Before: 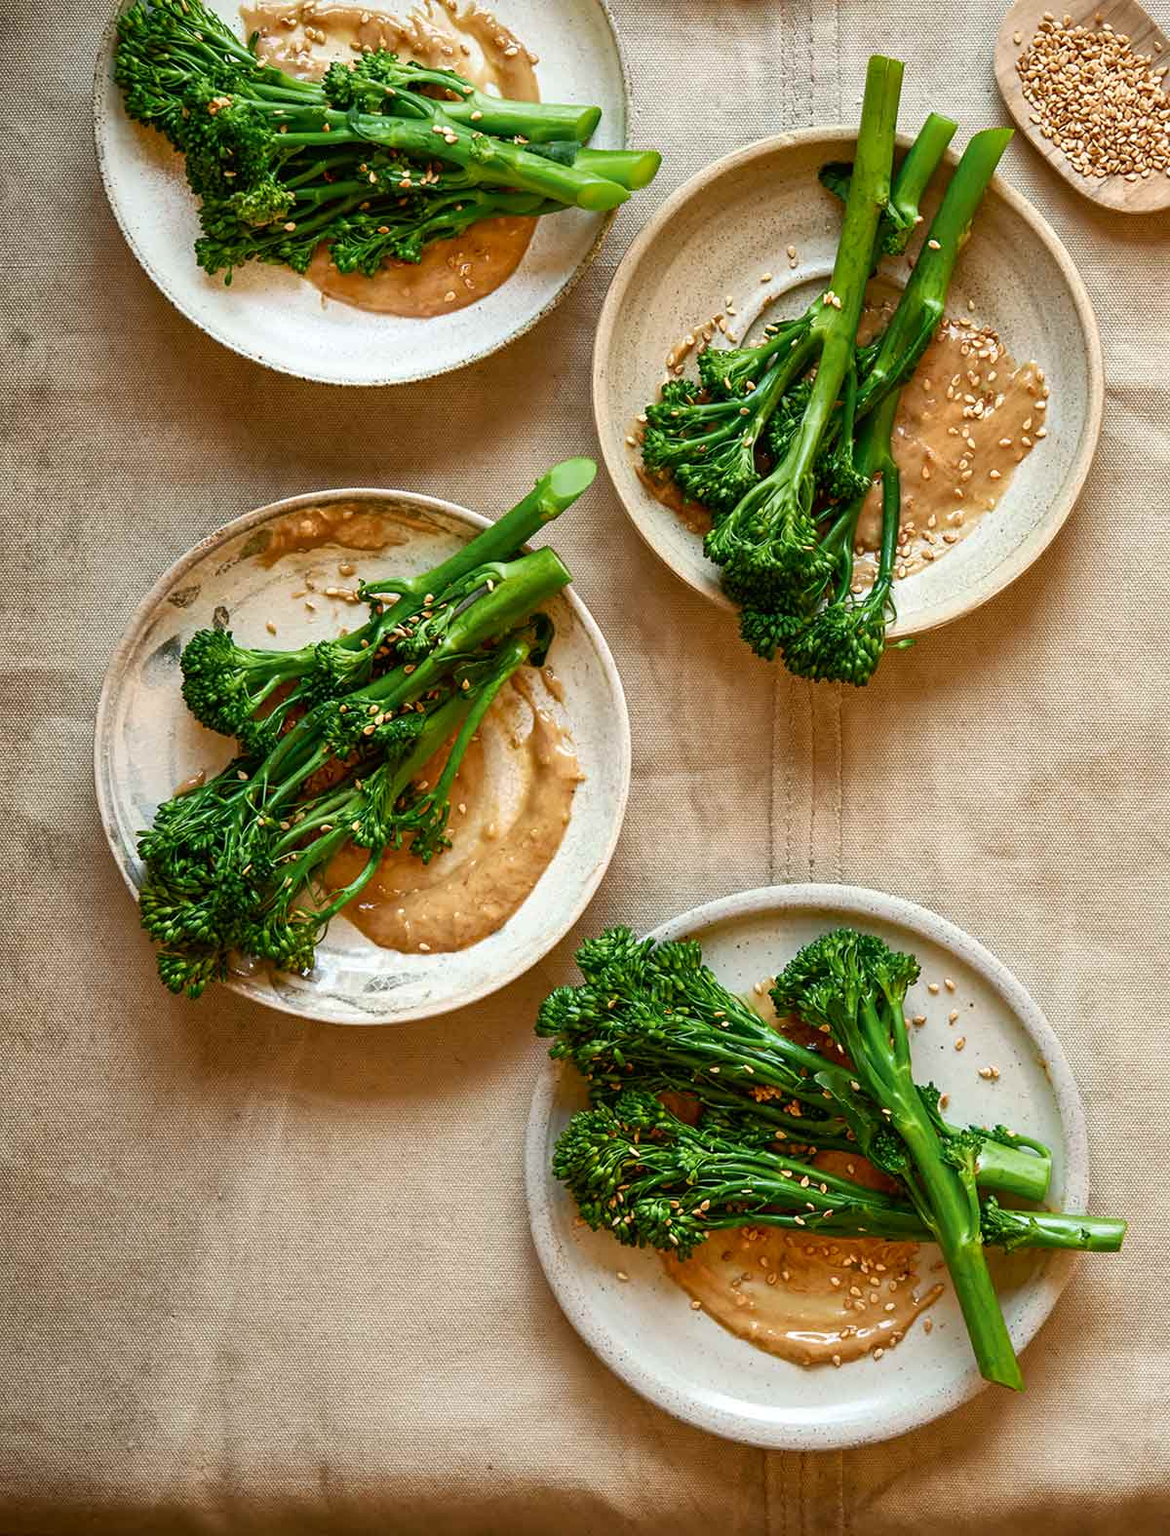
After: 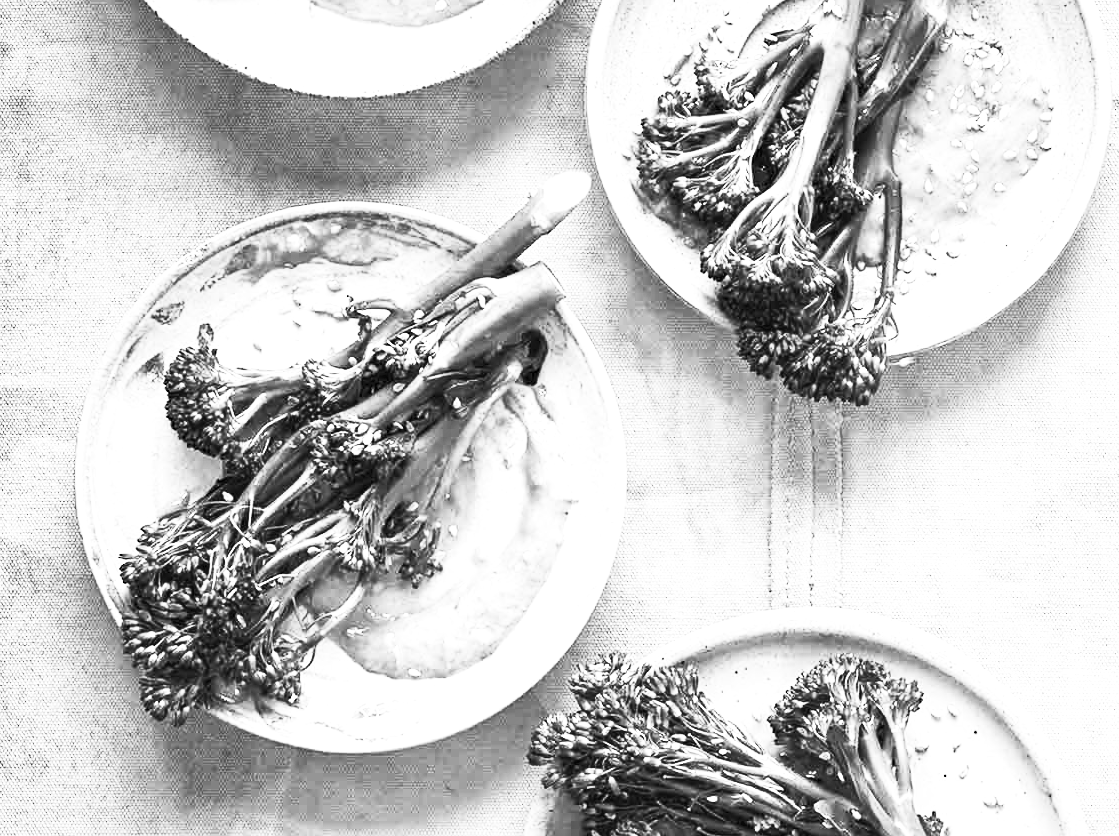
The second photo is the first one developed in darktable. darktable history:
crop: left 1.798%, top 18.974%, right 4.883%, bottom 27.813%
color balance rgb: perceptual saturation grading › global saturation 20%, perceptual saturation grading › highlights -25.04%, perceptual saturation grading › shadows 49.889%
contrast brightness saturation: contrast 0.518, brightness 0.465, saturation -0.992
exposure: black level correction 0, exposure 0.952 EV, compensate exposure bias true, compensate highlight preservation false
haze removal: strength 0.288, distance 0.254, compatibility mode true, adaptive false
color zones: curves: ch0 [(0, 0.554) (0.146, 0.662) (0.293, 0.86) (0.503, 0.774) (0.637, 0.106) (0.74, 0.072) (0.866, 0.488) (0.998, 0.569)]; ch1 [(0, 0) (0.143, 0) (0.286, 0) (0.429, 0) (0.571, 0) (0.714, 0) (0.857, 0)]
